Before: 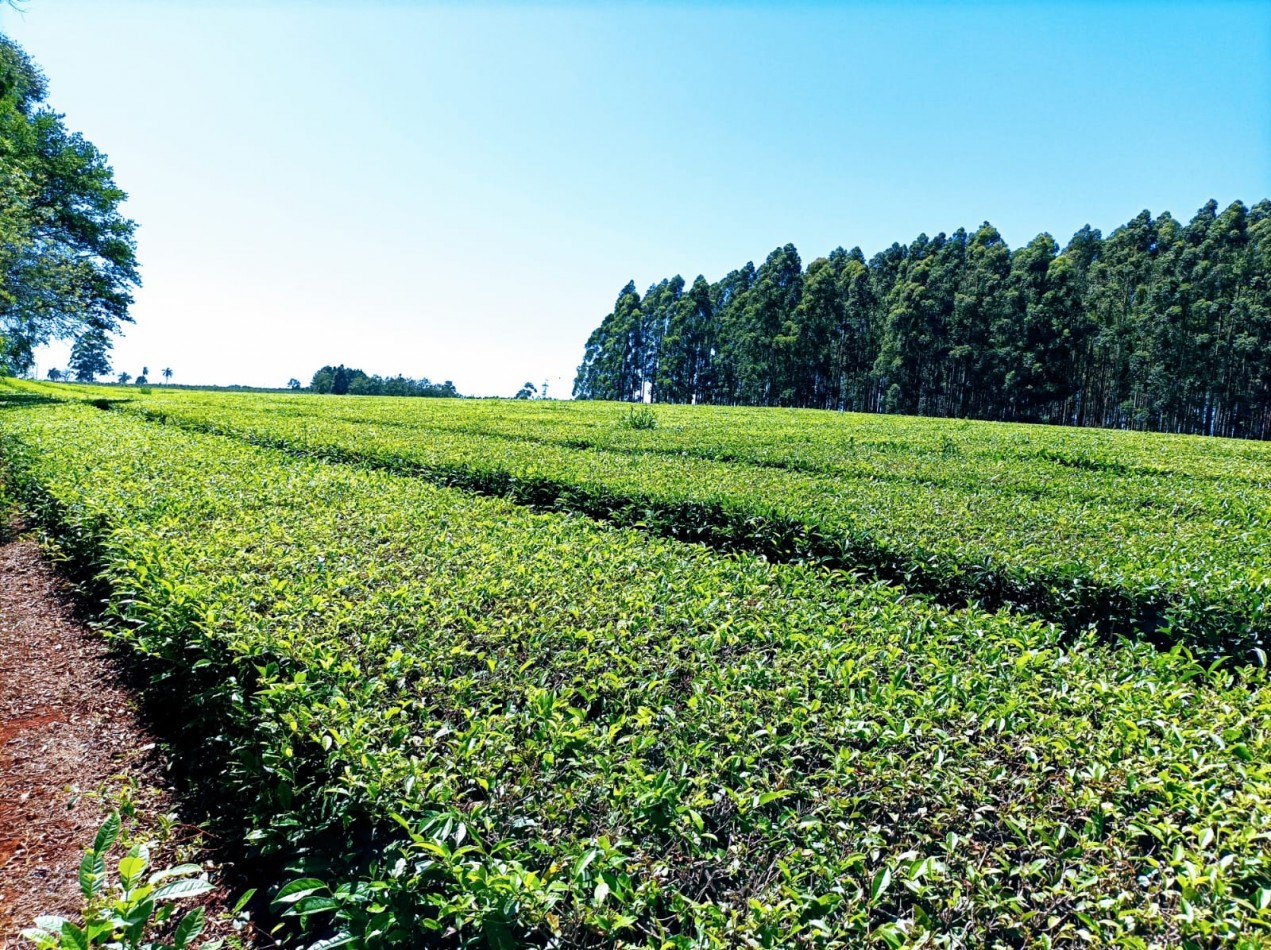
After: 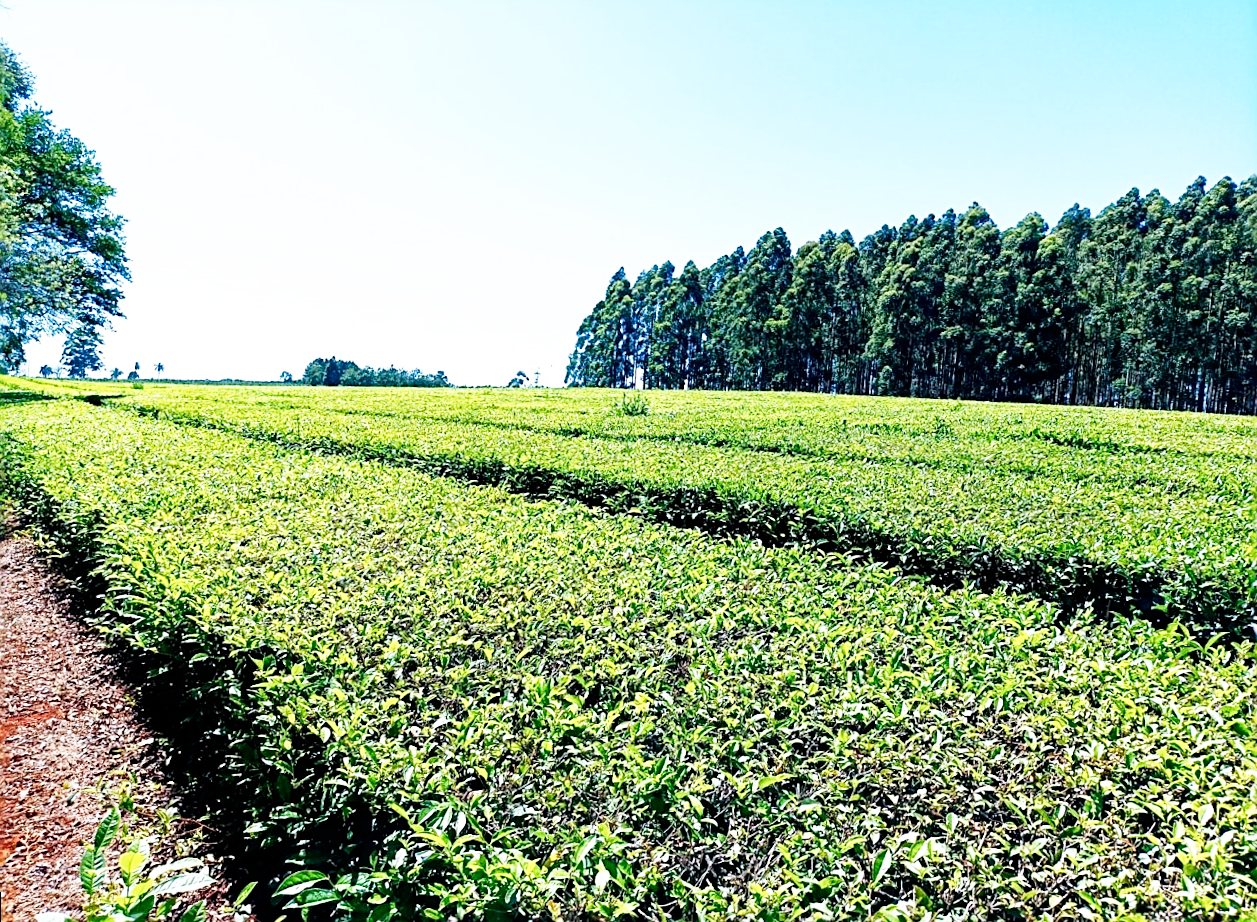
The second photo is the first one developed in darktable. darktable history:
rotate and perspective: rotation -1°, crop left 0.011, crop right 0.989, crop top 0.025, crop bottom 0.975
sharpen: on, module defaults
base curve: curves: ch0 [(0, 0) (0.005, 0.002) (0.15, 0.3) (0.4, 0.7) (0.75, 0.95) (1, 1)], preserve colors none
